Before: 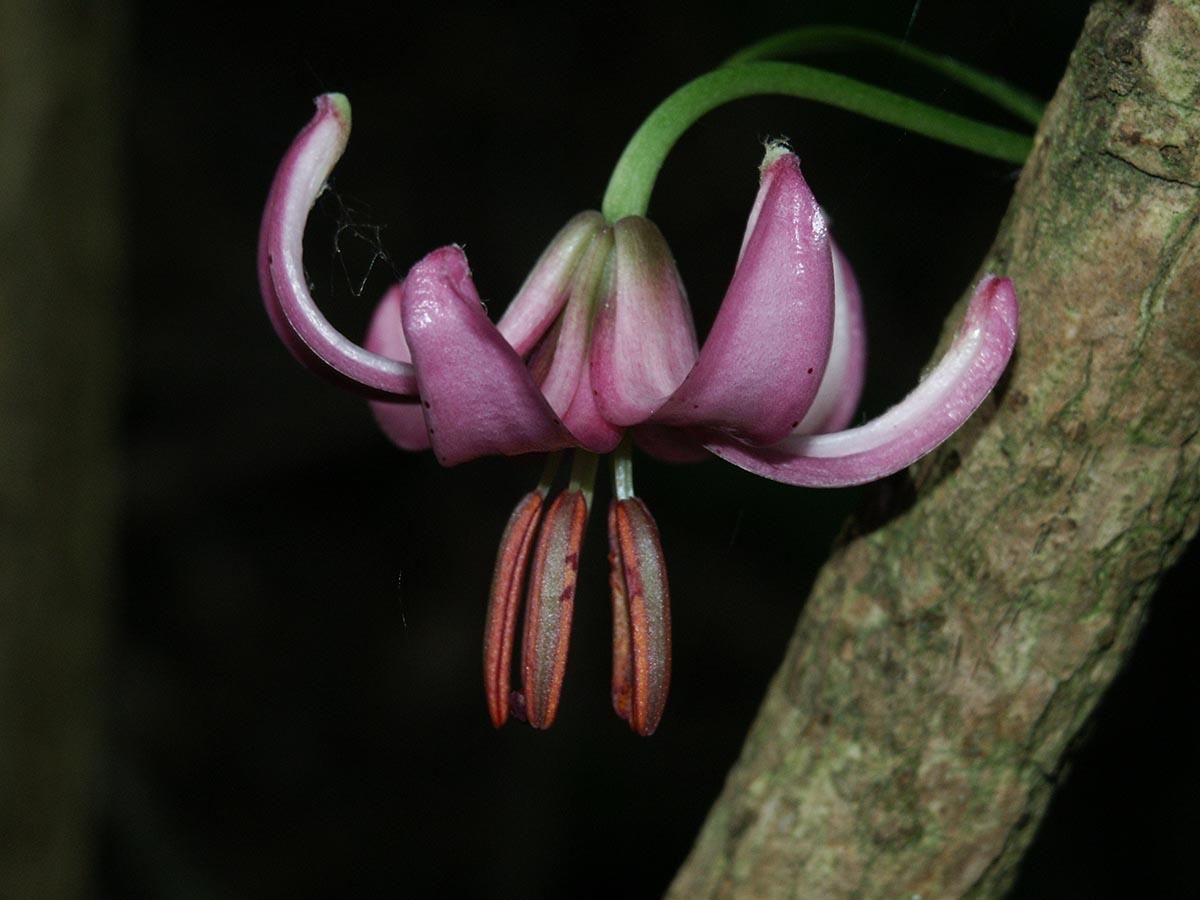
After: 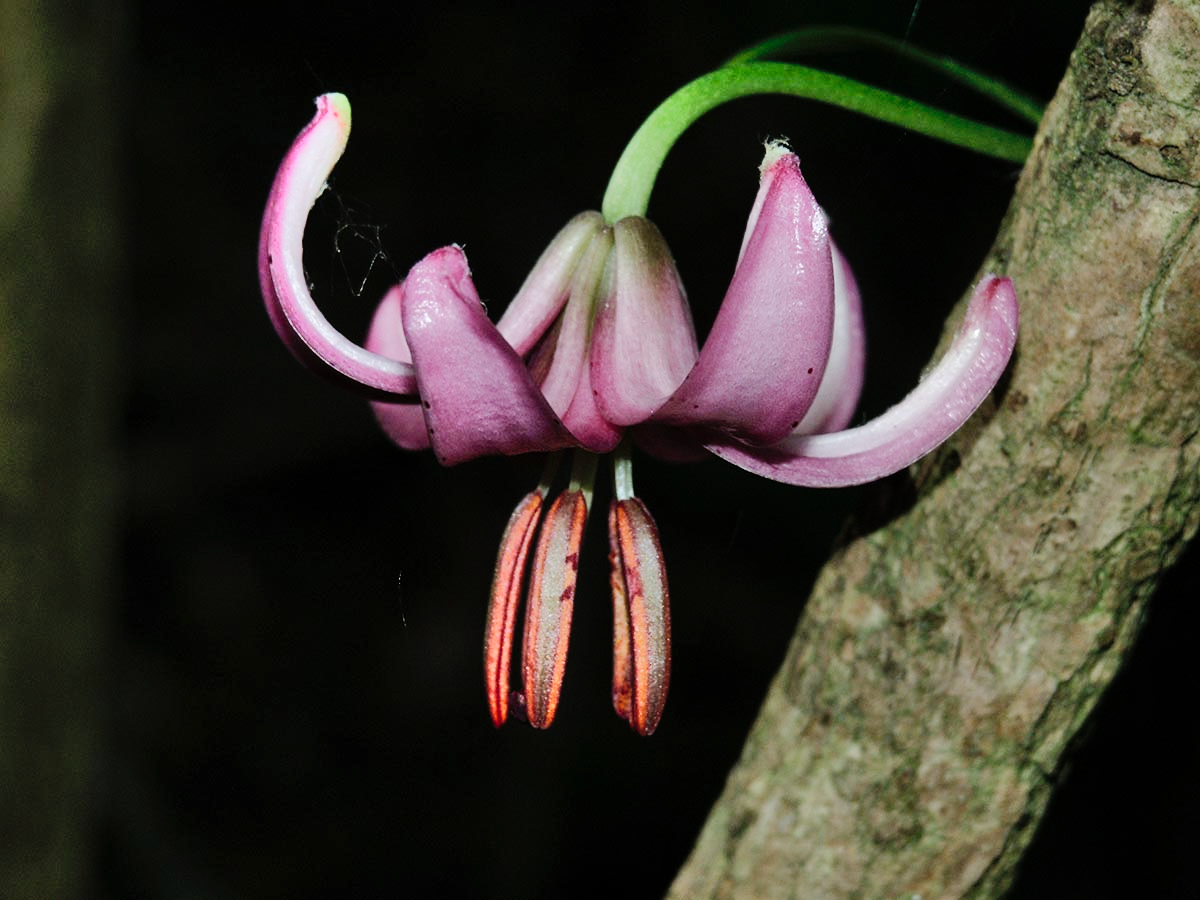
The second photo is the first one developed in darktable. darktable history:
shadows and highlights: low approximation 0.01, soften with gaussian
tone curve: curves: ch0 [(0, 0) (0.003, 0.001) (0.011, 0.004) (0.025, 0.013) (0.044, 0.022) (0.069, 0.035) (0.1, 0.053) (0.136, 0.088) (0.177, 0.149) (0.224, 0.213) (0.277, 0.293) (0.335, 0.381) (0.399, 0.463) (0.468, 0.546) (0.543, 0.616) (0.623, 0.693) (0.709, 0.766) (0.801, 0.843) (0.898, 0.921) (1, 1)], preserve colors none
color correction: saturation 0.85
